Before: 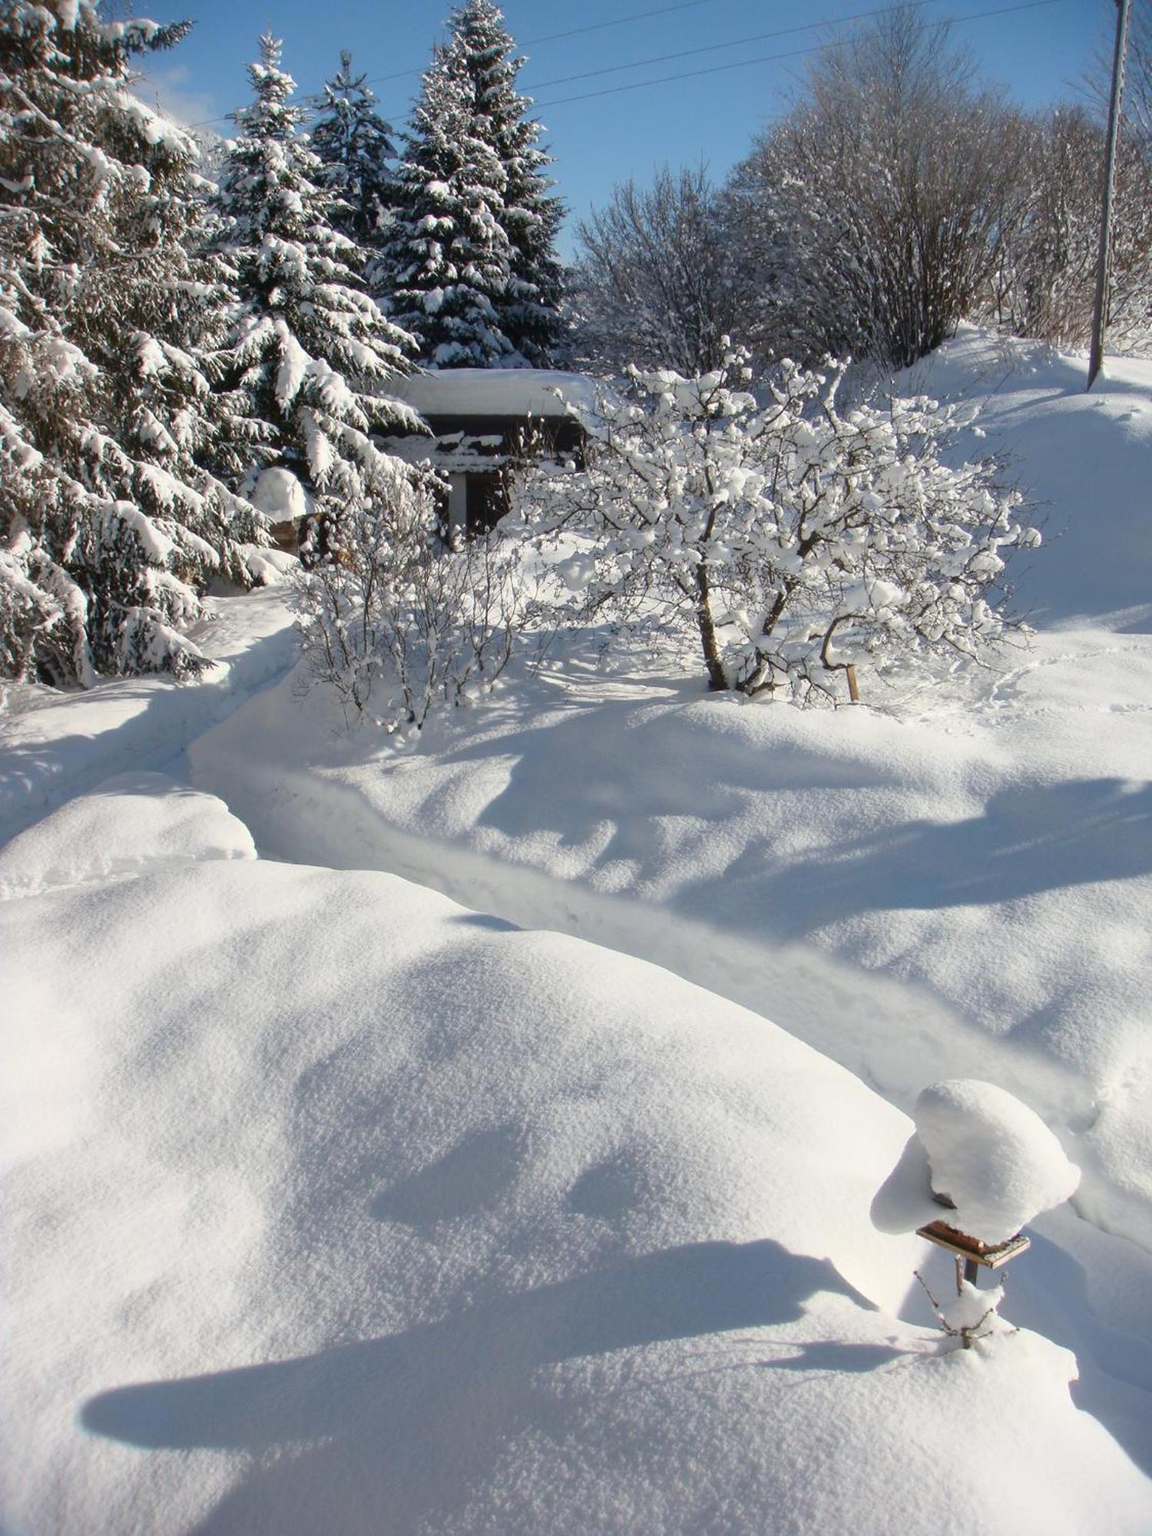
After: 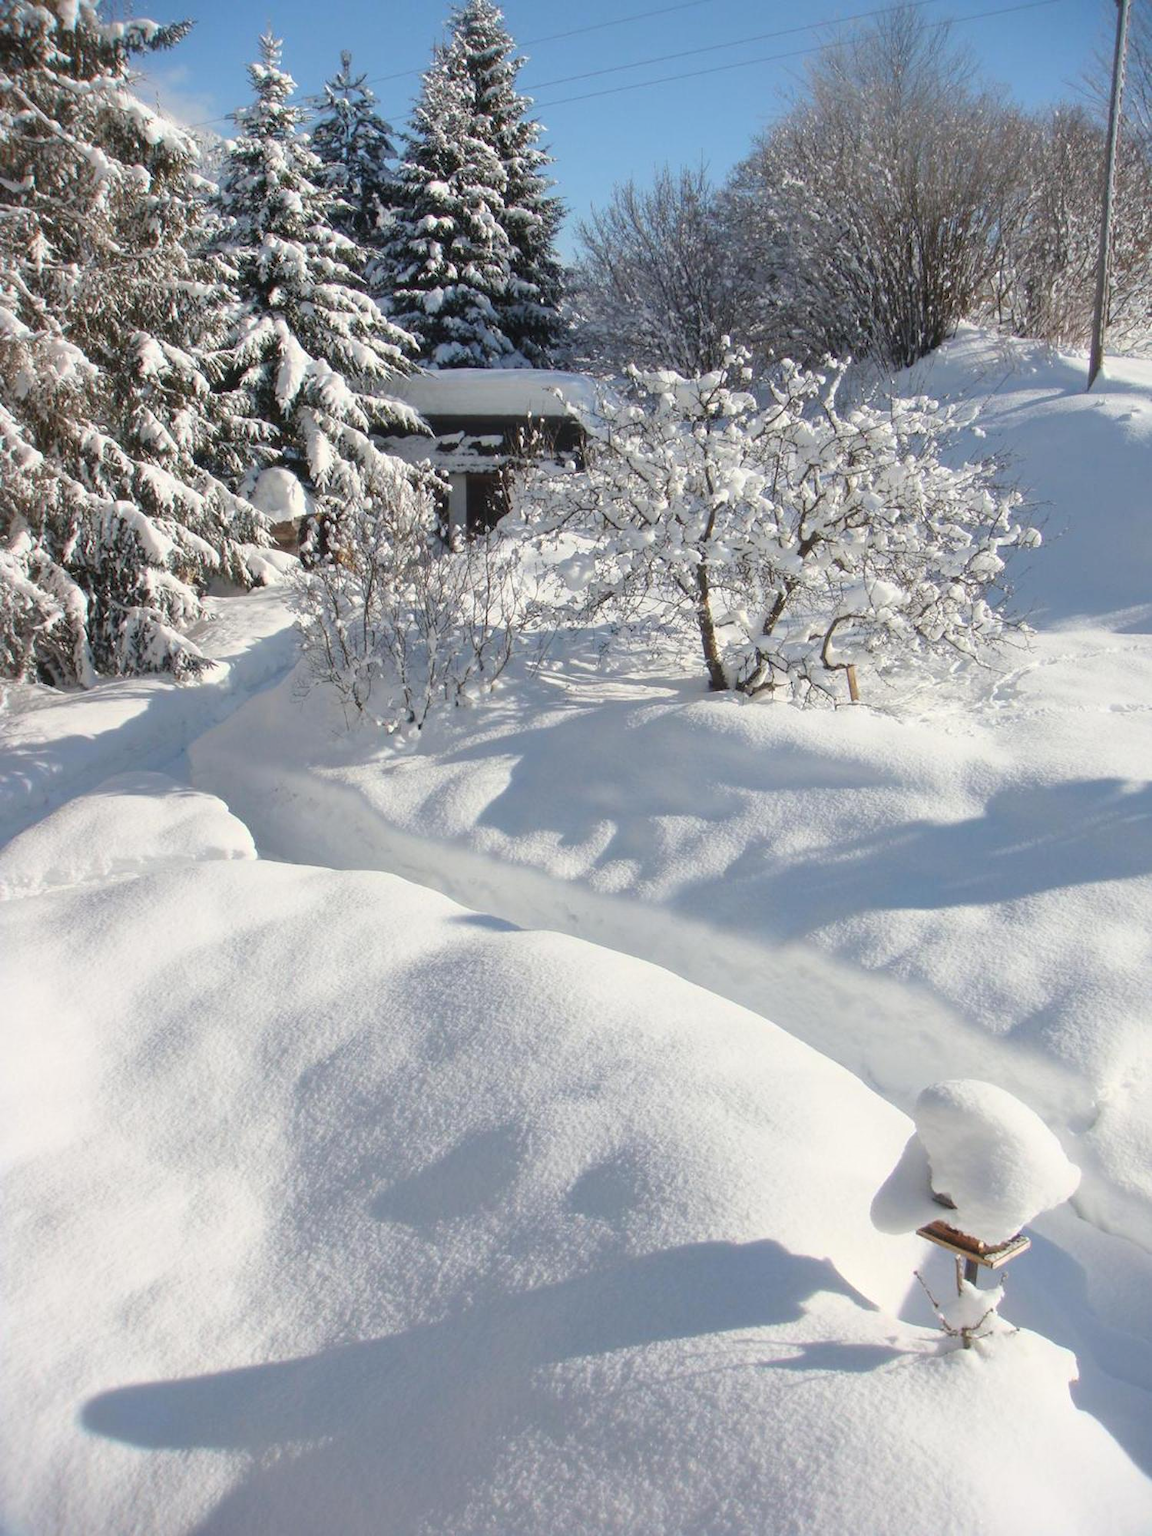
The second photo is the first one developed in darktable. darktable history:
contrast brightness saturation: brightness 0.121
